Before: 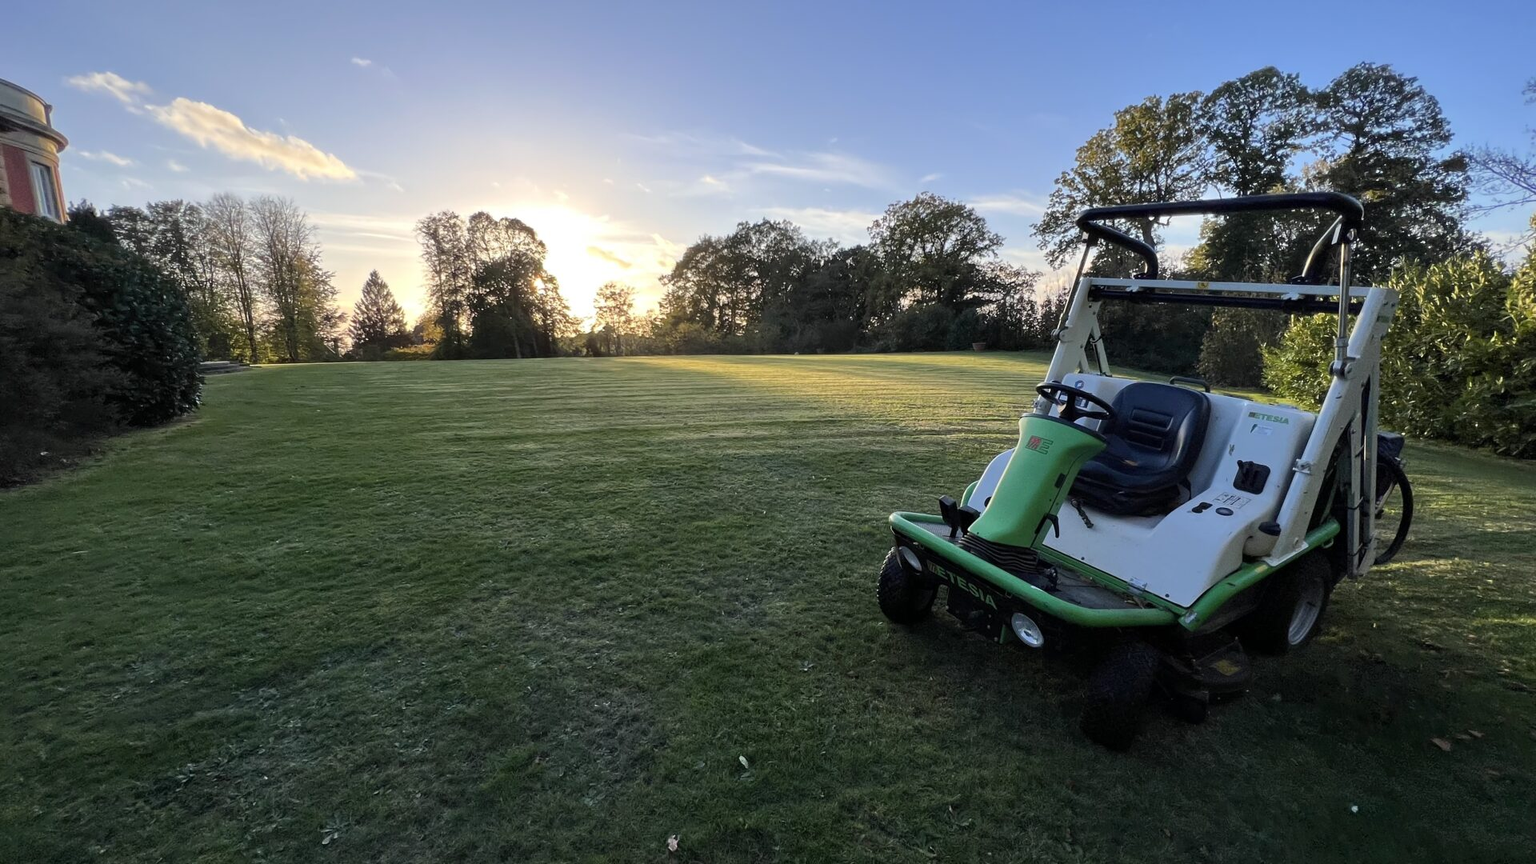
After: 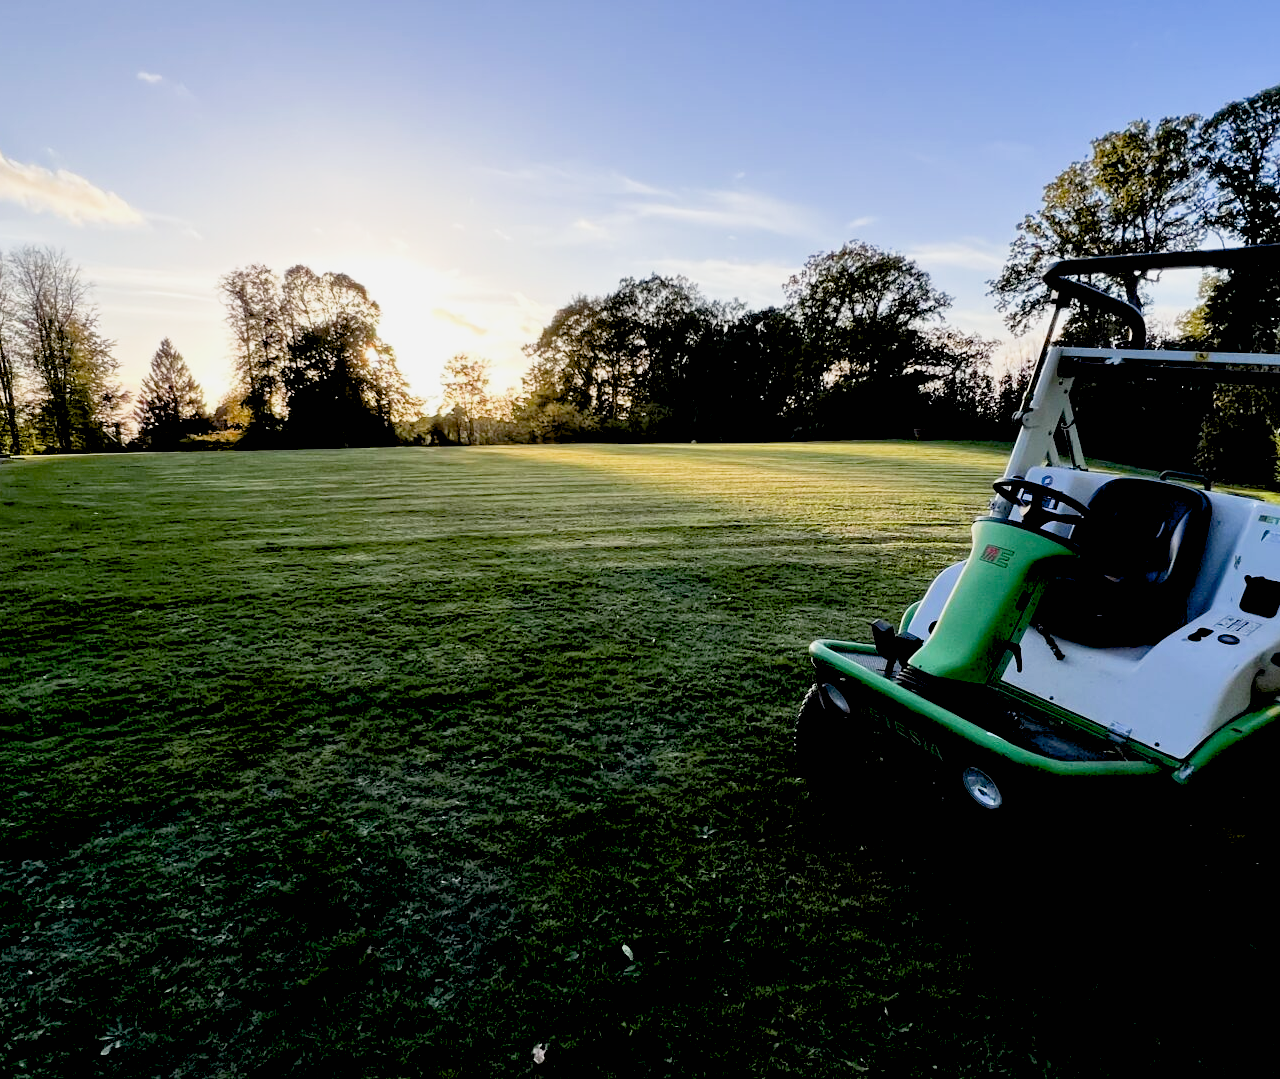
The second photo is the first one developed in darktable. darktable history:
sigmoid: contrast 1.22, skew 0.65
exposure: black level correction 0.04, exposure 0.5 EV, compensate highlight preservation false
crop and rotate: left 15.754%, right 17.579%
